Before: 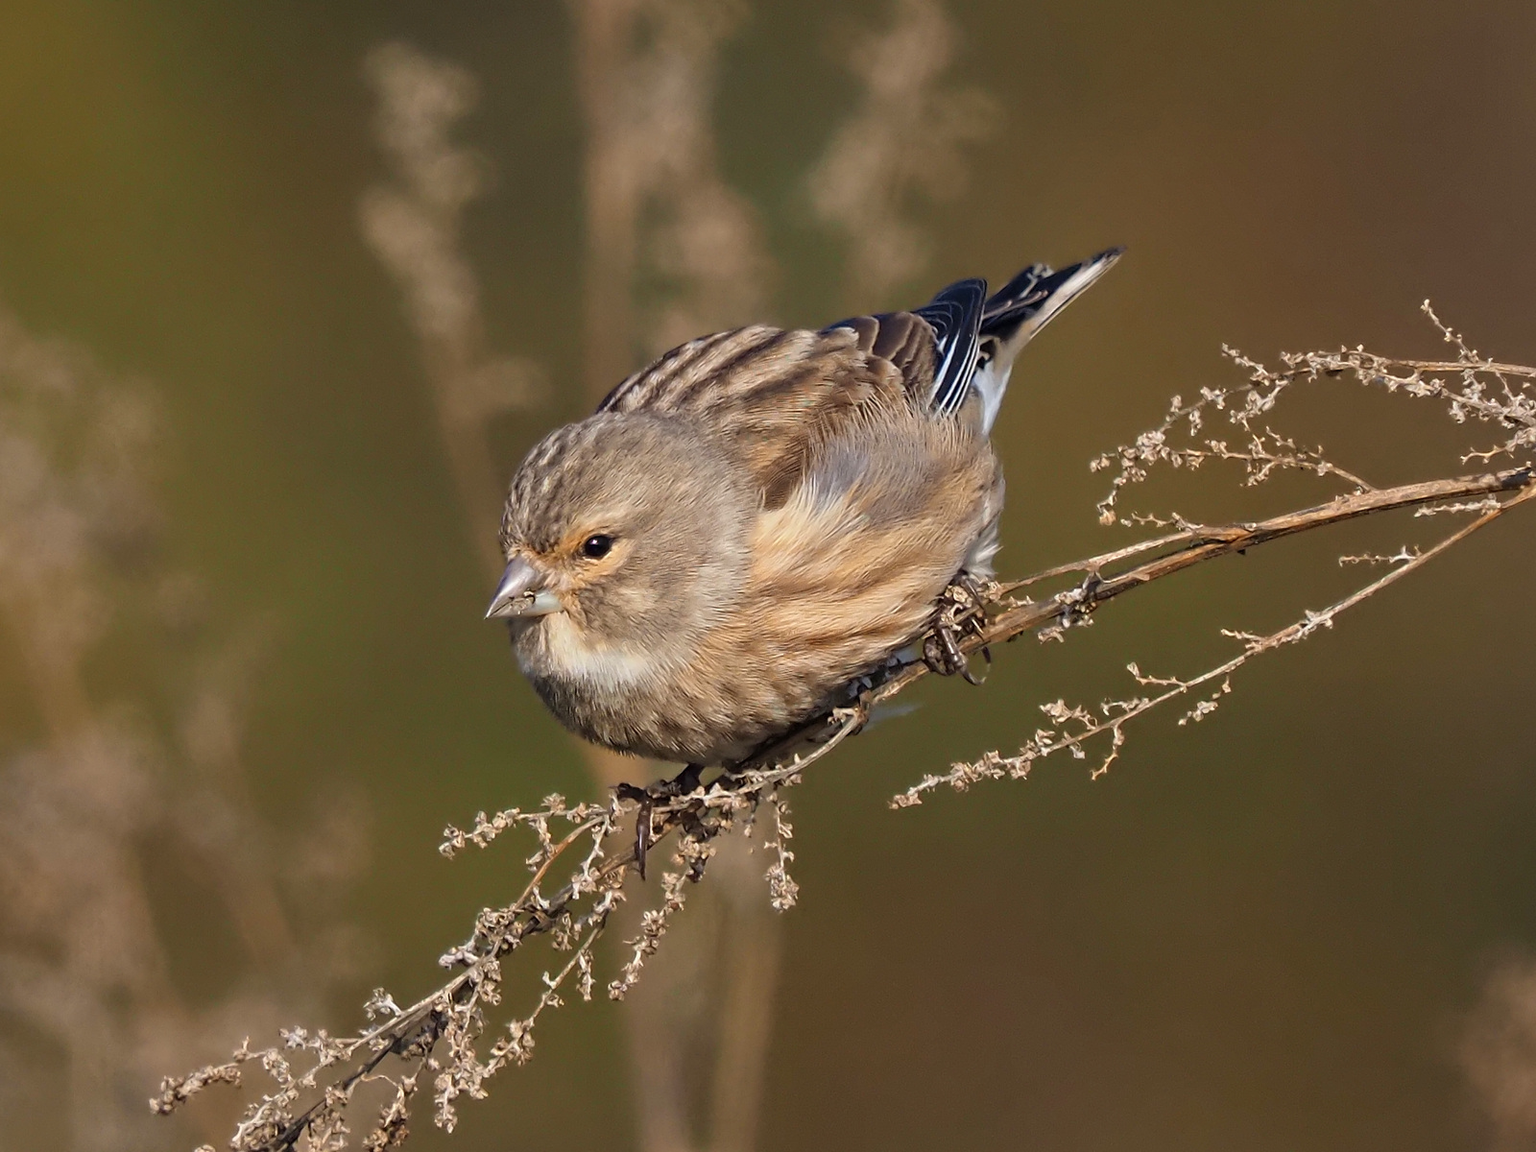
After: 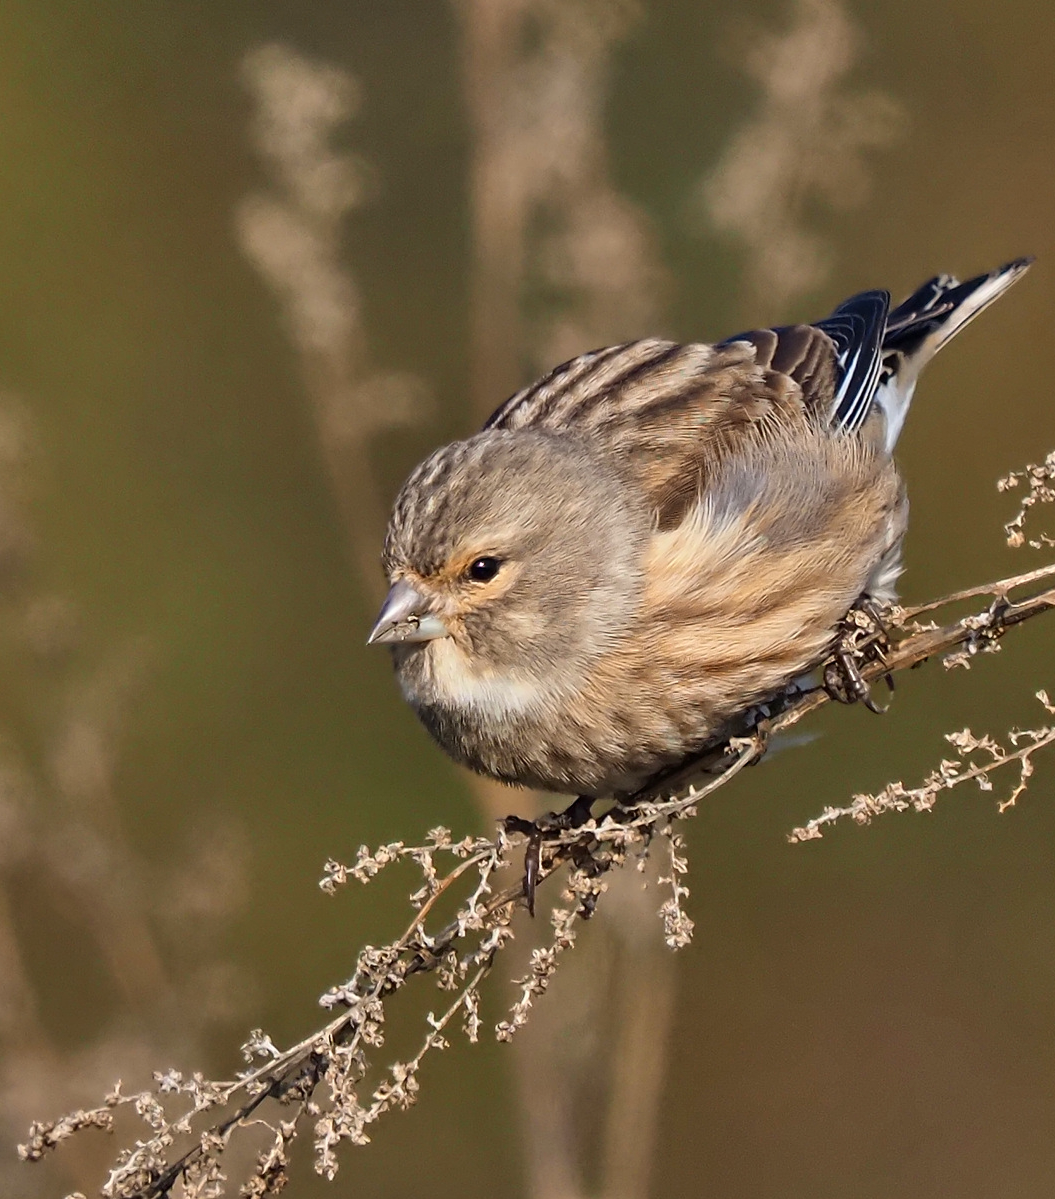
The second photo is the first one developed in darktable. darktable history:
crop and rotate: left 8.659%, right 25.349%
contrast brightness saturation: contrast 0.14
shadows and highlights: shadows 60.51, soften with gaussian
